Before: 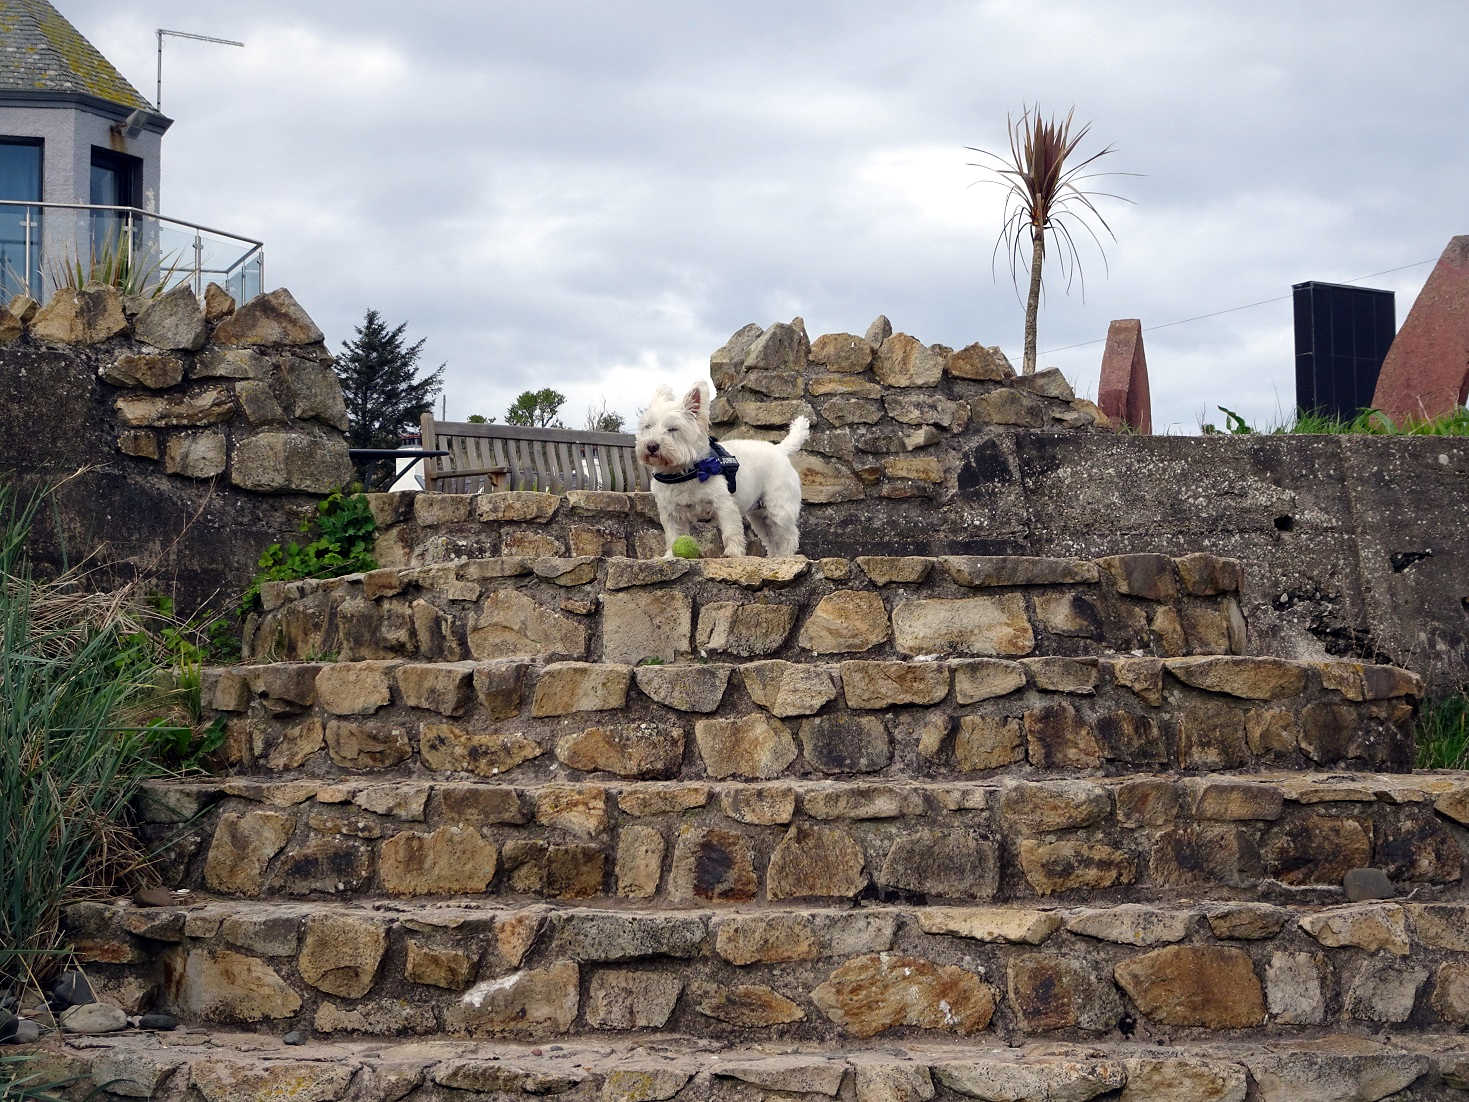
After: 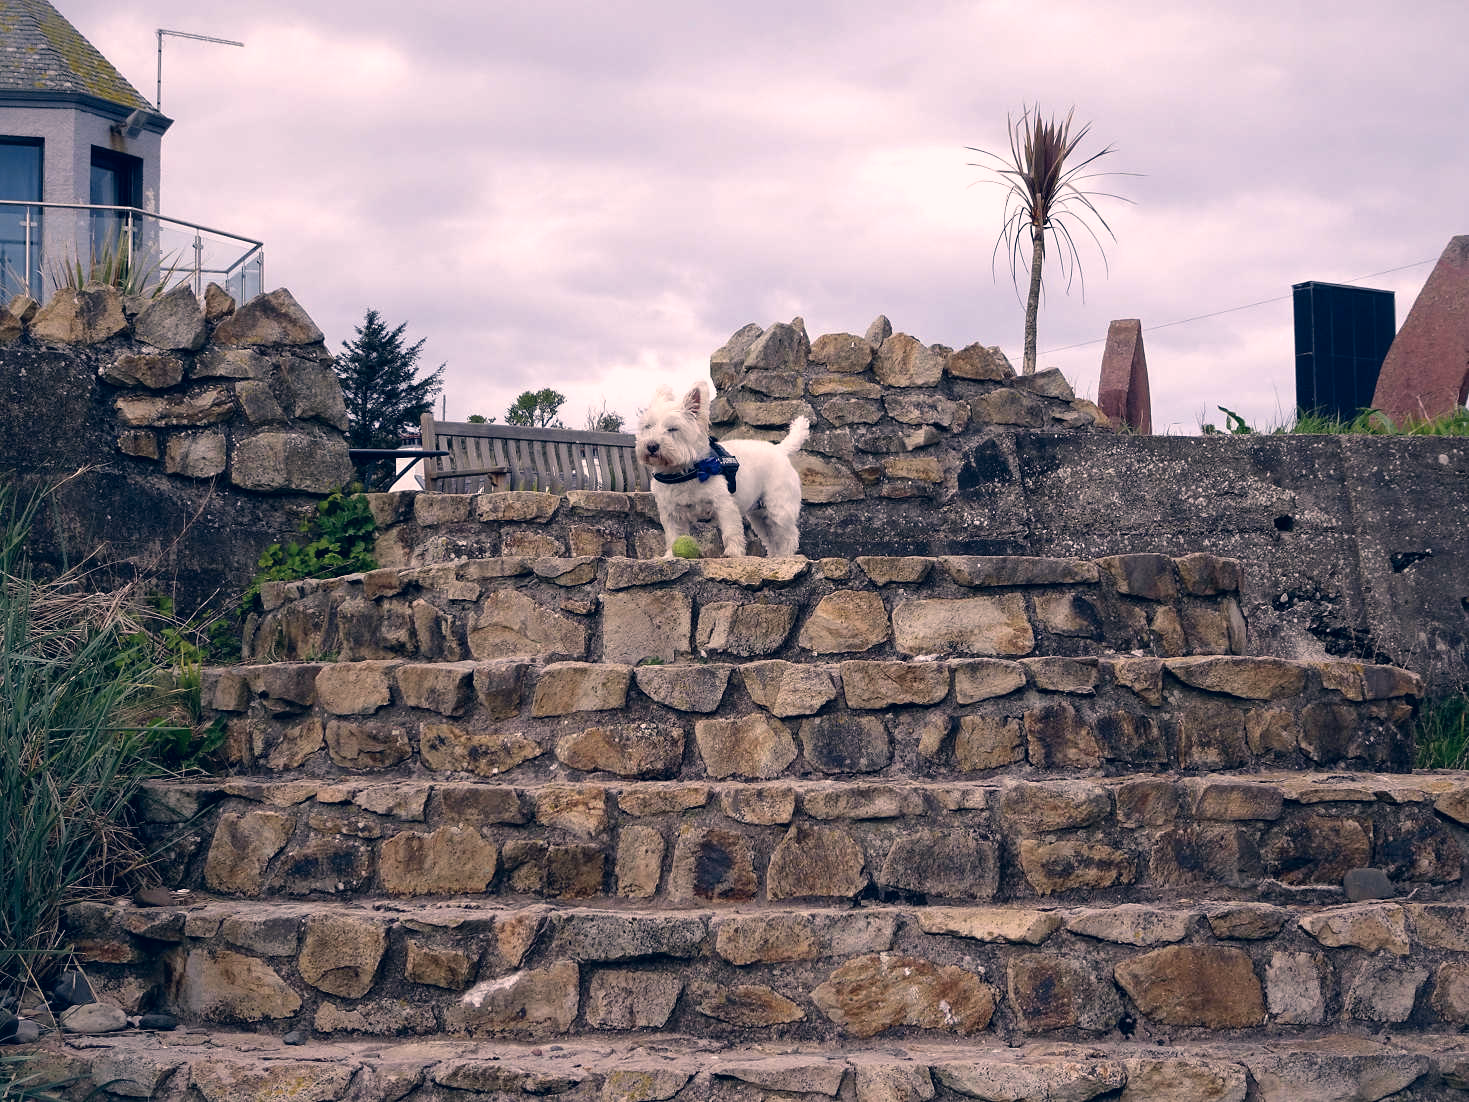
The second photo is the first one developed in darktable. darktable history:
color correction: highlights a* 14.01, highlights b* 6.06, shadows a* -6.12, shadows b* -15.32, saturation 0.855
